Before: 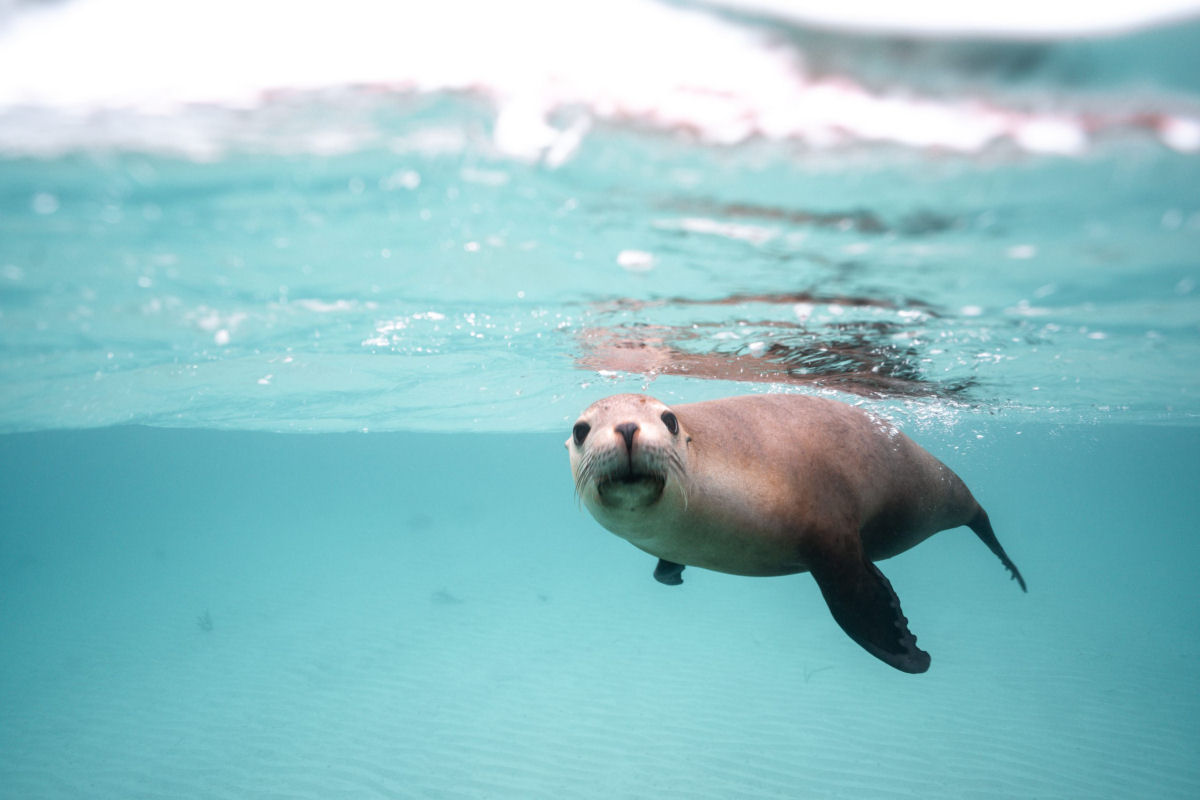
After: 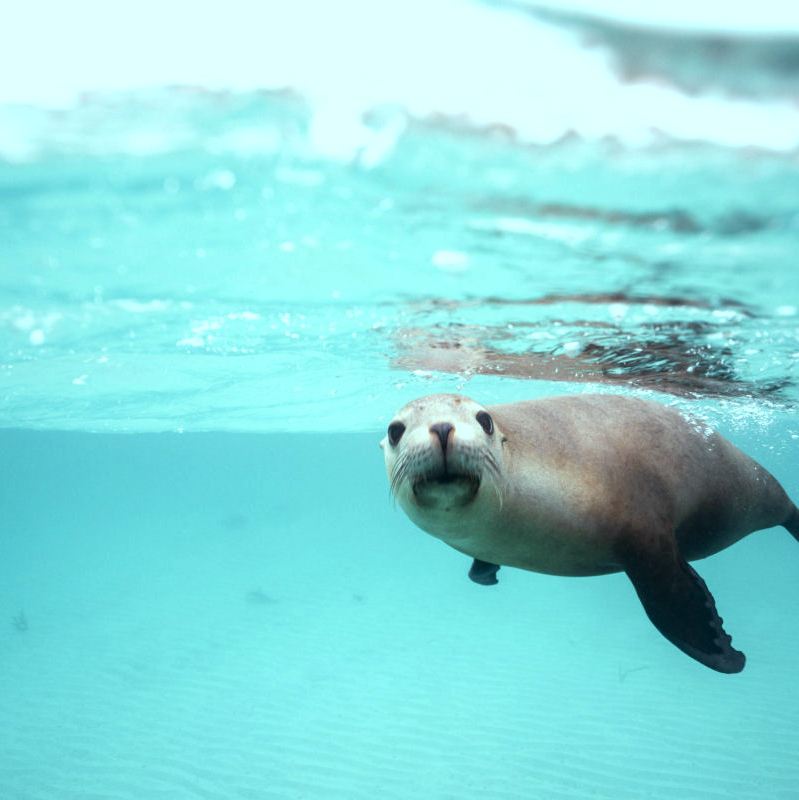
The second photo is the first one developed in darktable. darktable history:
crop: left 15.419%, right 17.914%
color balance: mode lift, gamma, gain (sRGB), lift [0.997, 0.979, 1.021, 1.011], gamma [1, 1.084, 0.916, 0.998], gain [1, 0.87, 1.13, 1.101], contrast 4.55%, contrast fulcrum 38.24%, output saturation 104.09%
